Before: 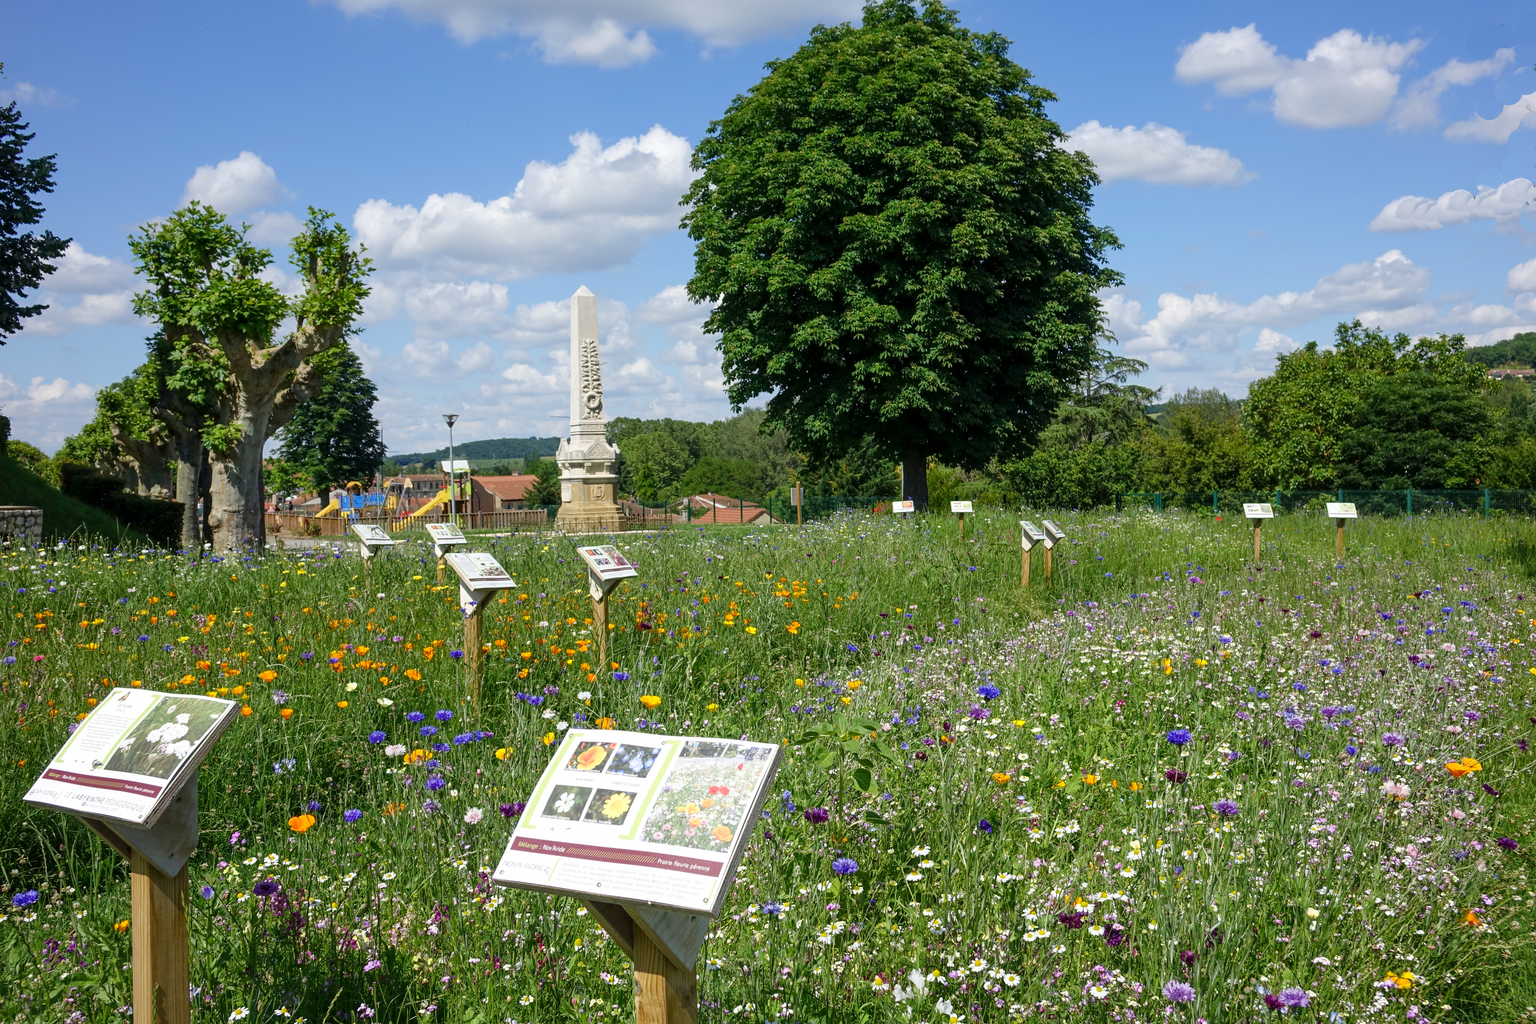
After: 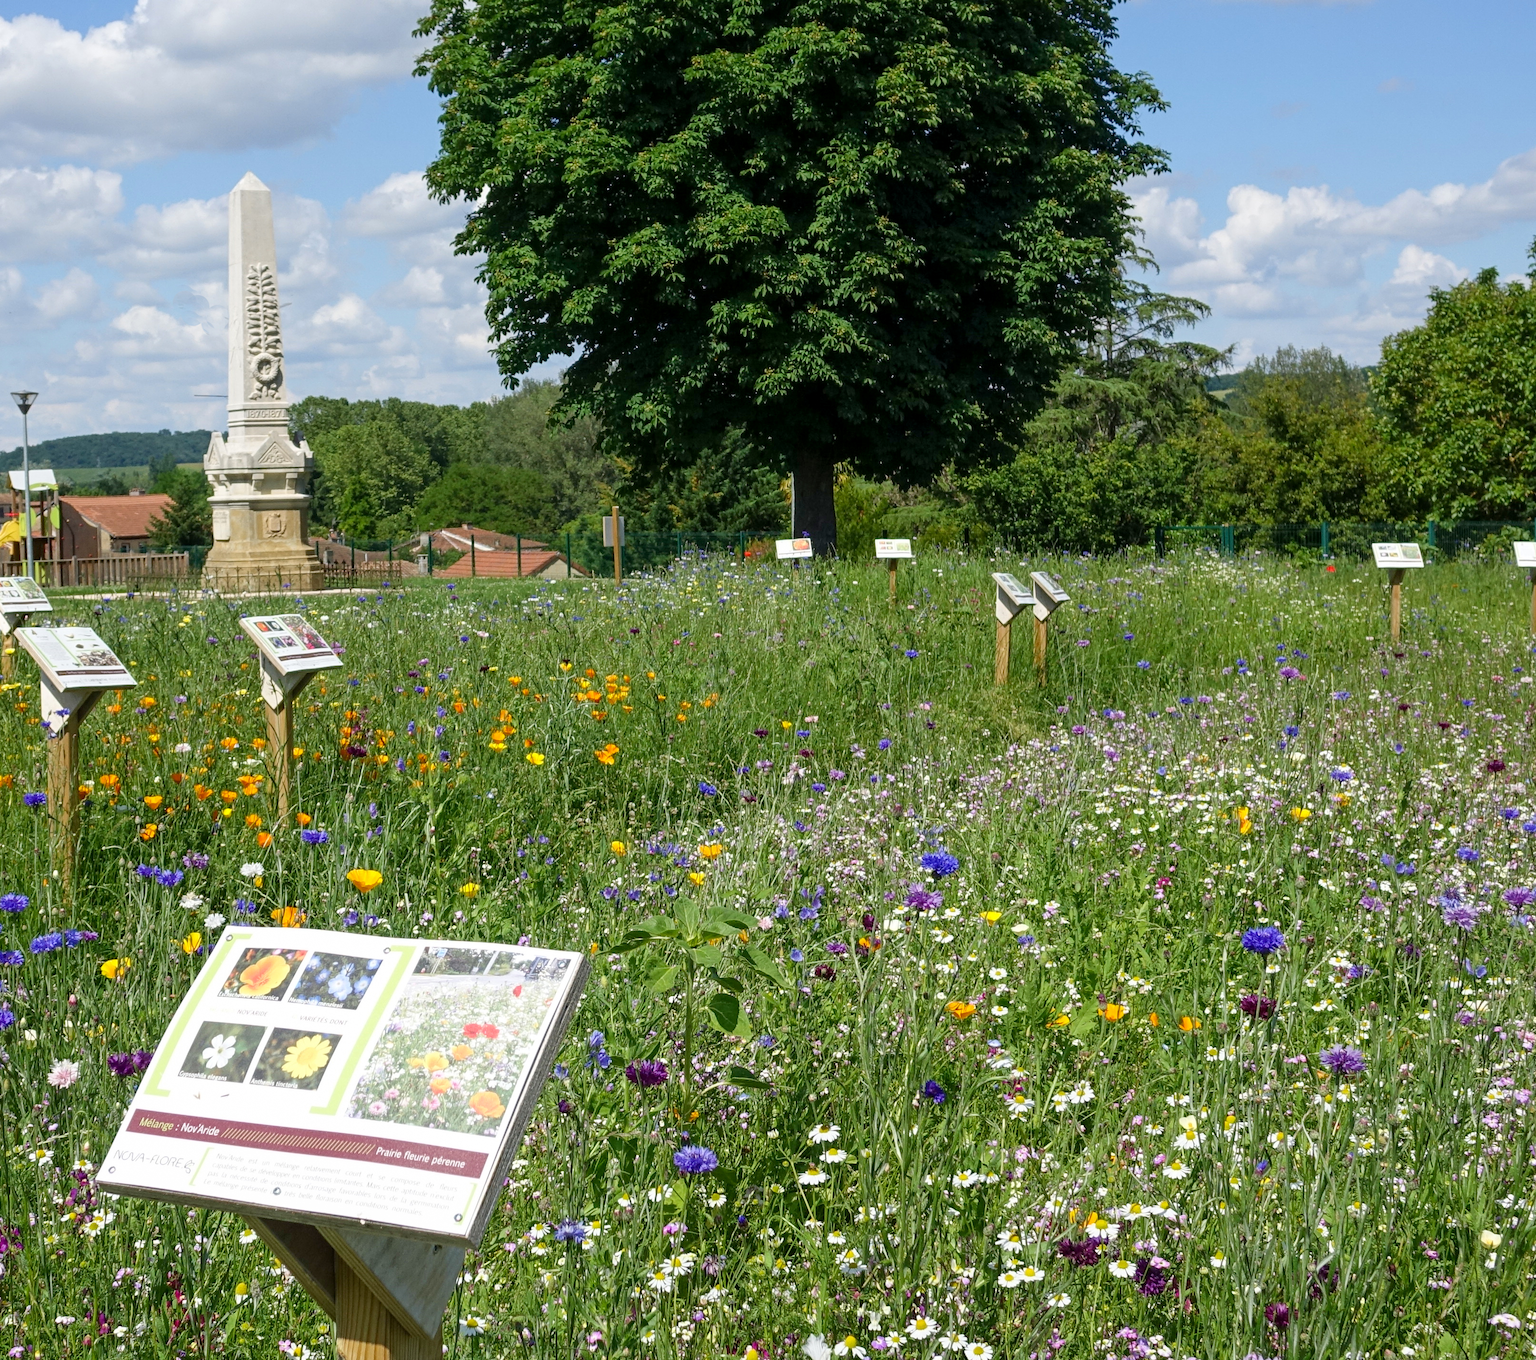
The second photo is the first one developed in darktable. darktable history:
crop and rotate: left 28.412%, top 17.994%, right 12.752%, bottom 3.836%
